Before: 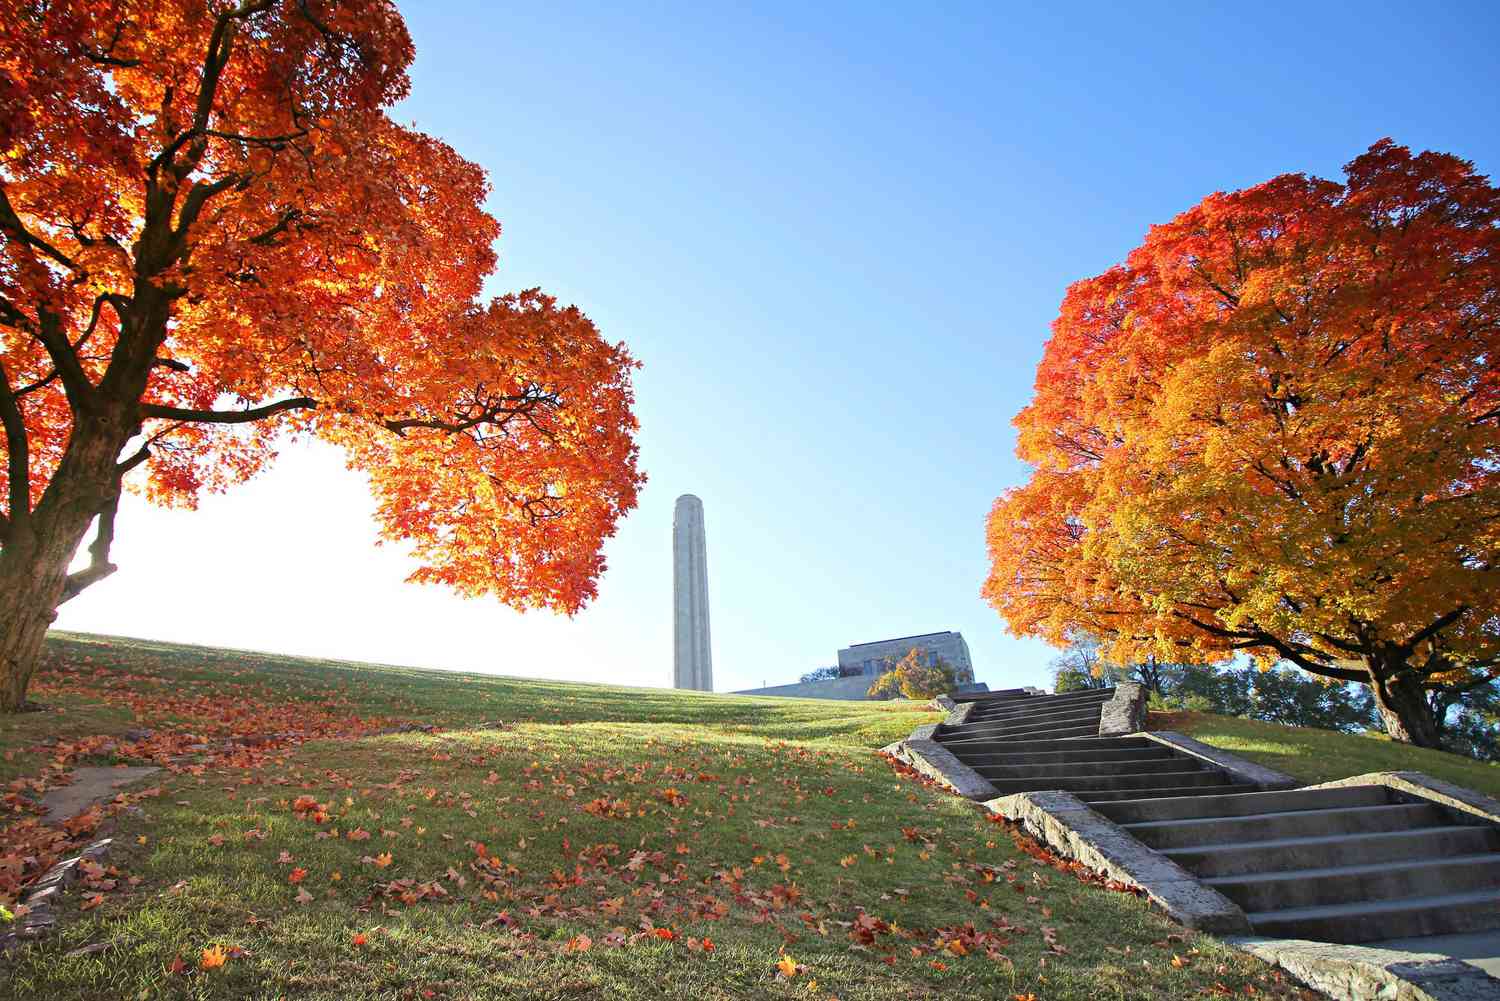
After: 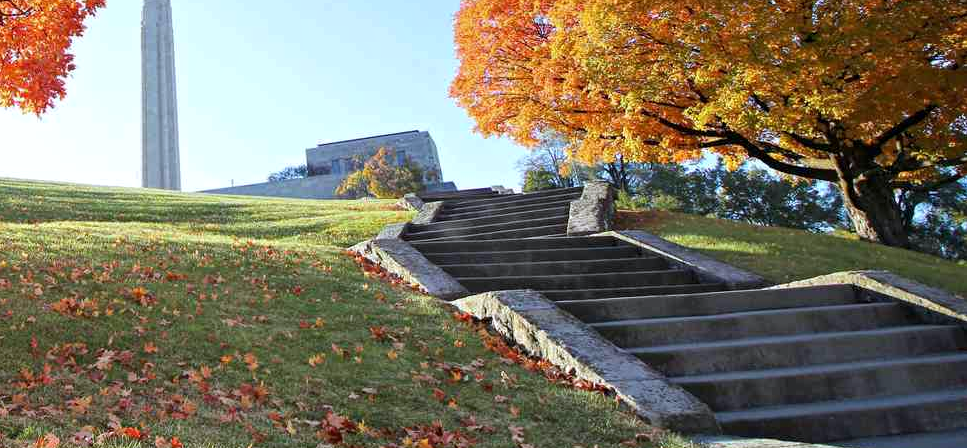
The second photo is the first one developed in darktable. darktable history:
local contrast: highlights 100%, shadows 100%, detail 120%, midtone range 0.2
crop and rotate: left 35.509%, top 50.238%, bottom 4.934%
white balance: red 0.976, blue 1.04
